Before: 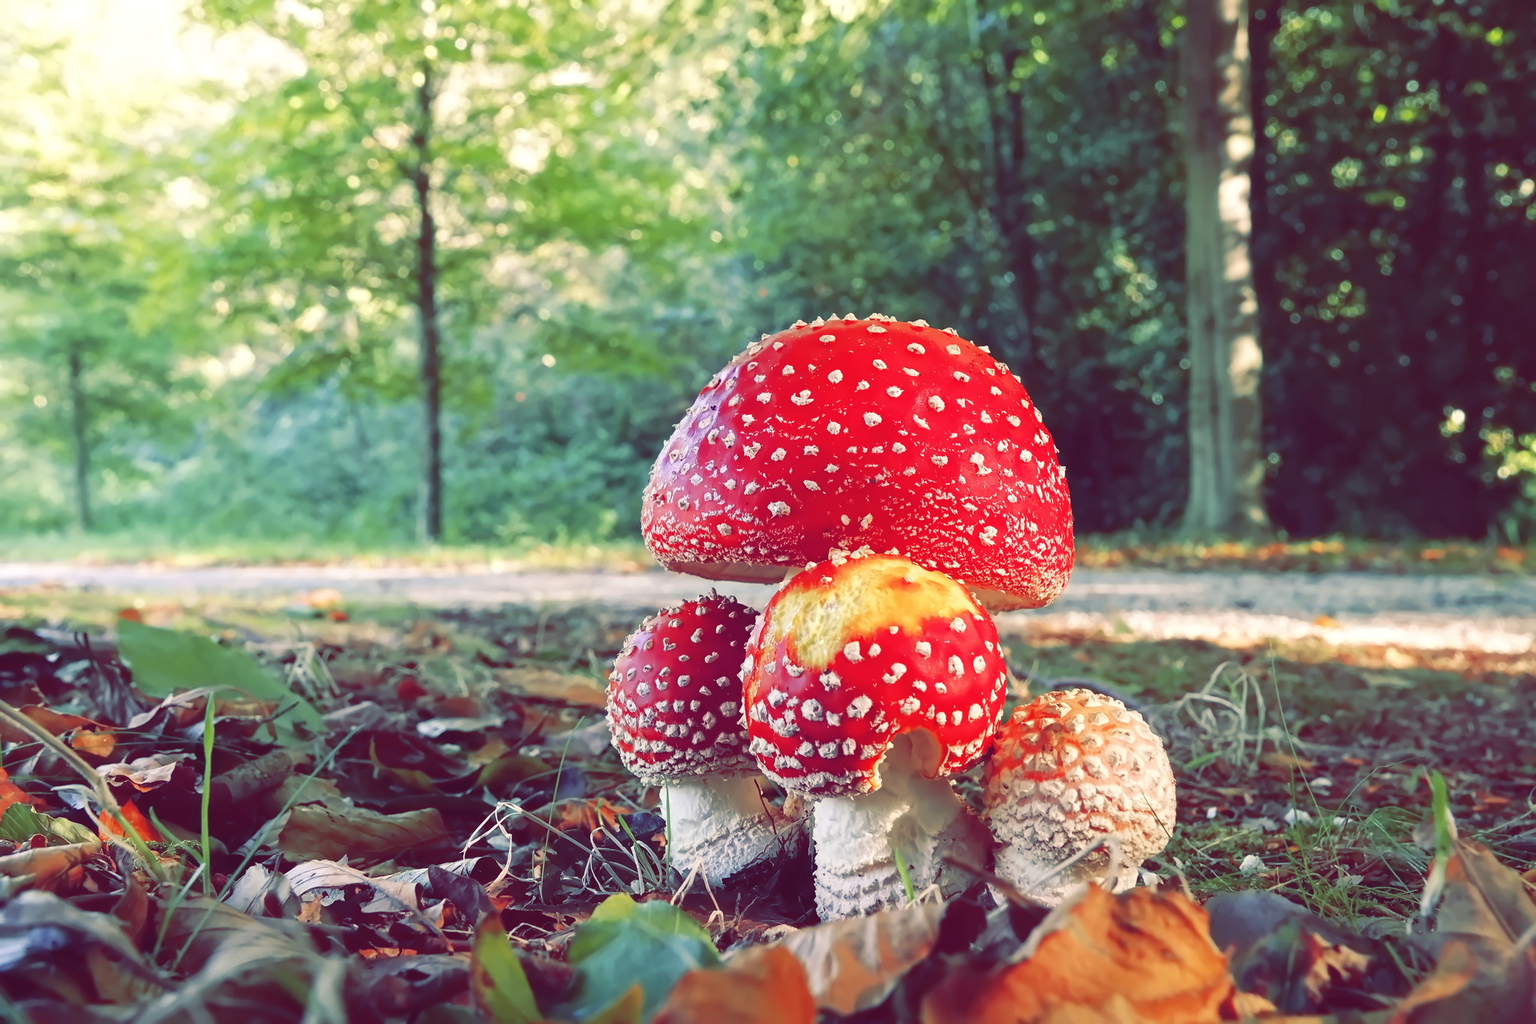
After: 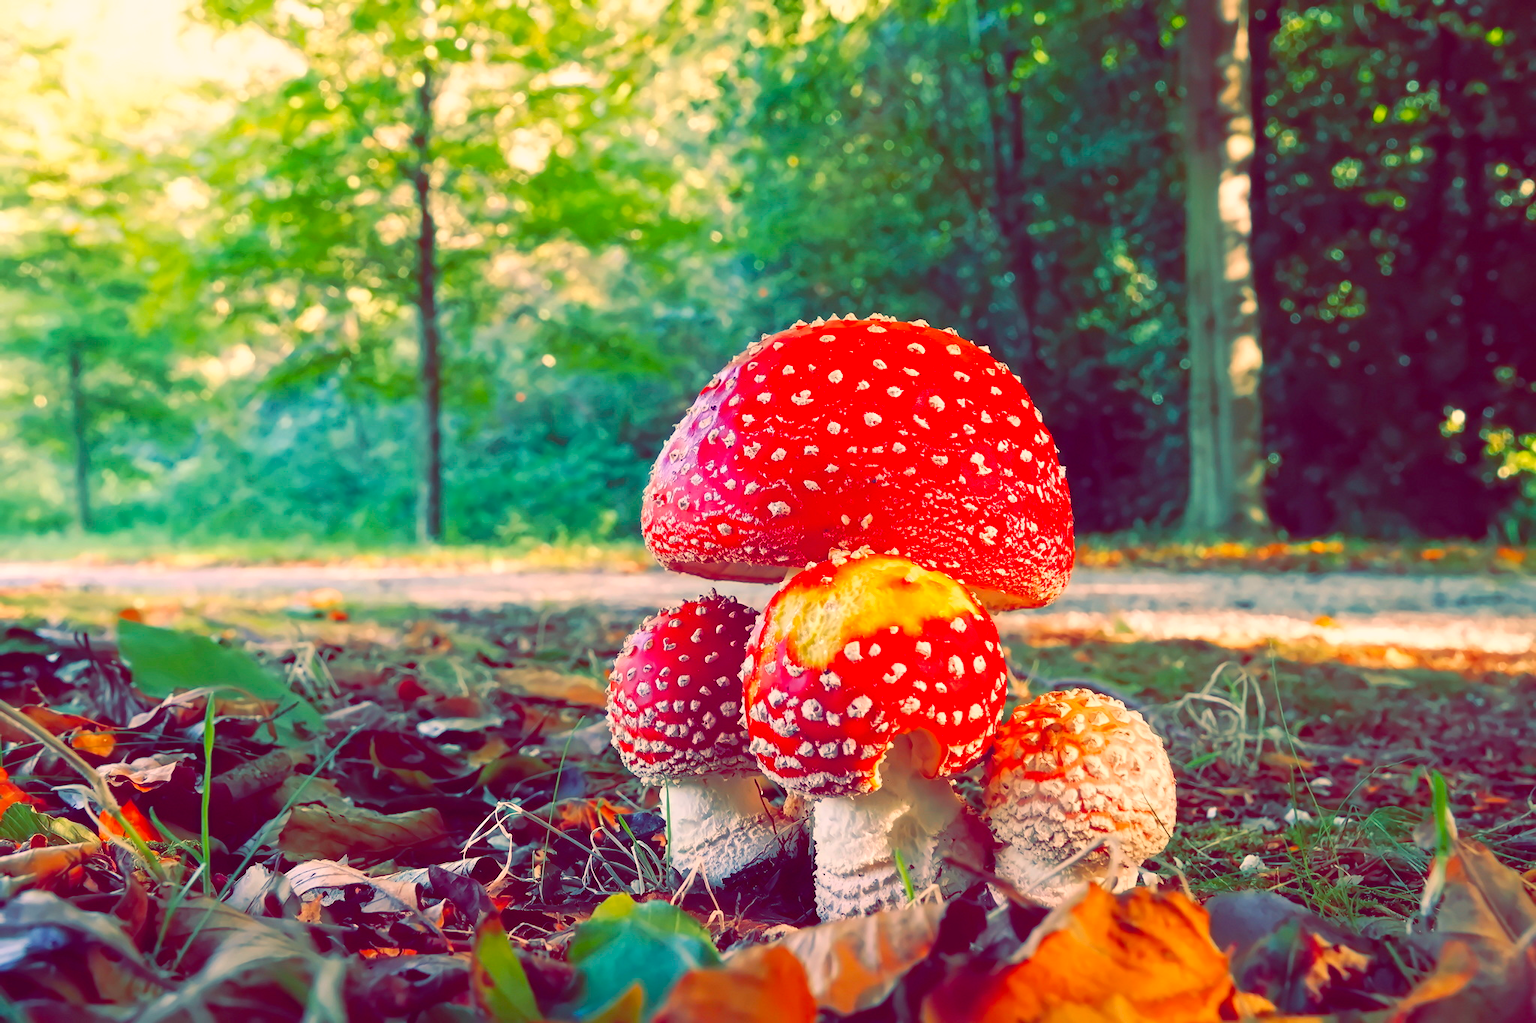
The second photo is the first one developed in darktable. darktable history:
color balance rgb: highlights gain › chroma 3.094%, highlights gain › hue 54.32°, perceptual saturation grading › global saturation 30.162%, global vibrance 11.164%
